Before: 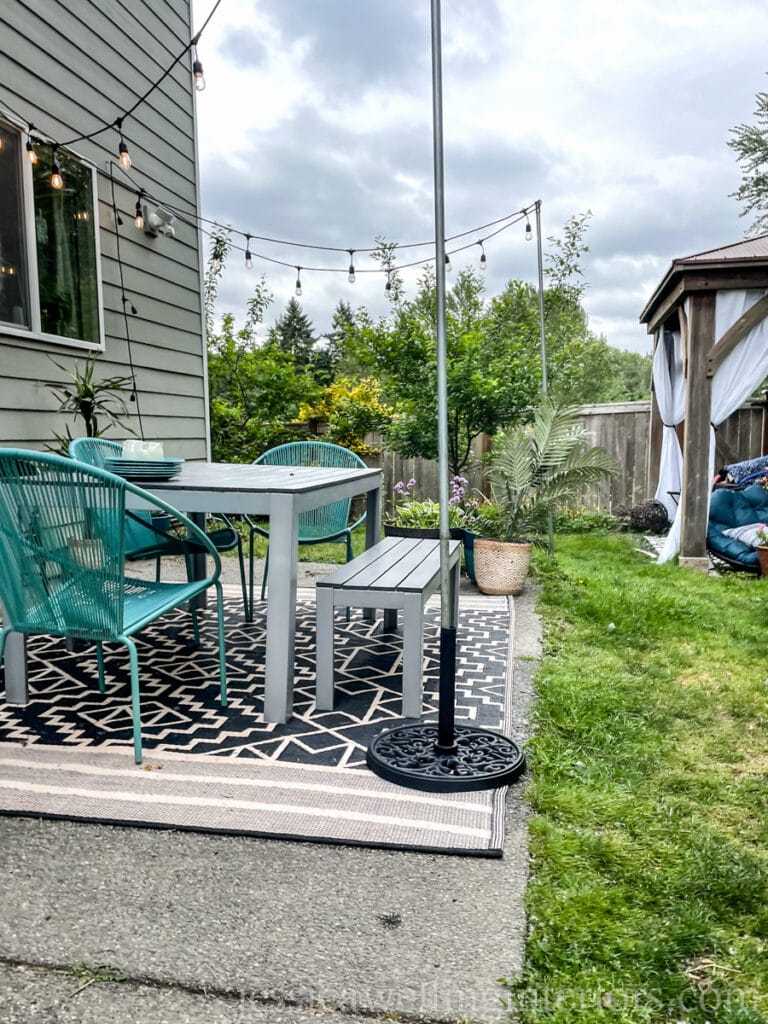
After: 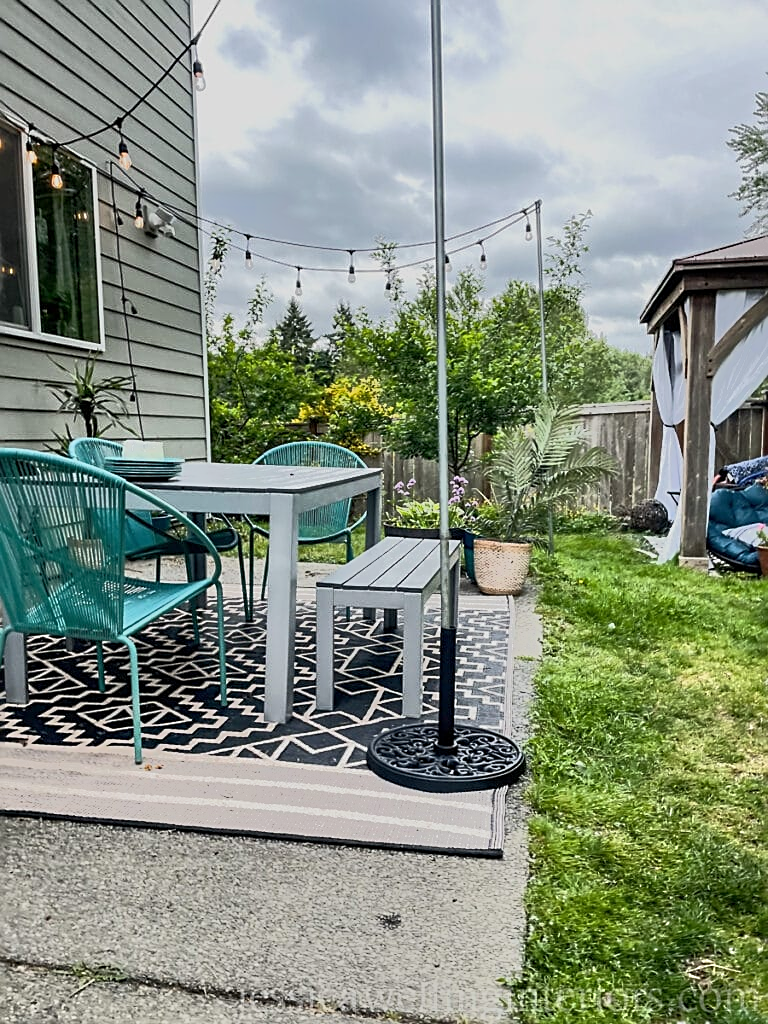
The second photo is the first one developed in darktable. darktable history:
tone equalizer: -7 EV -0.63 EV, -6 EV 1 EV, -5 EV -0.45 EV, -4 EV 0.43 EV, -3 EV 0.41 EV, -2 EV 0.15 EV, -1 EV -0.15 EV, +0 EV -0.39 EV, smoothing diameter 25%, edges refinement/feathering 10, preserve details guided filter
sharpen: on, module defaults
